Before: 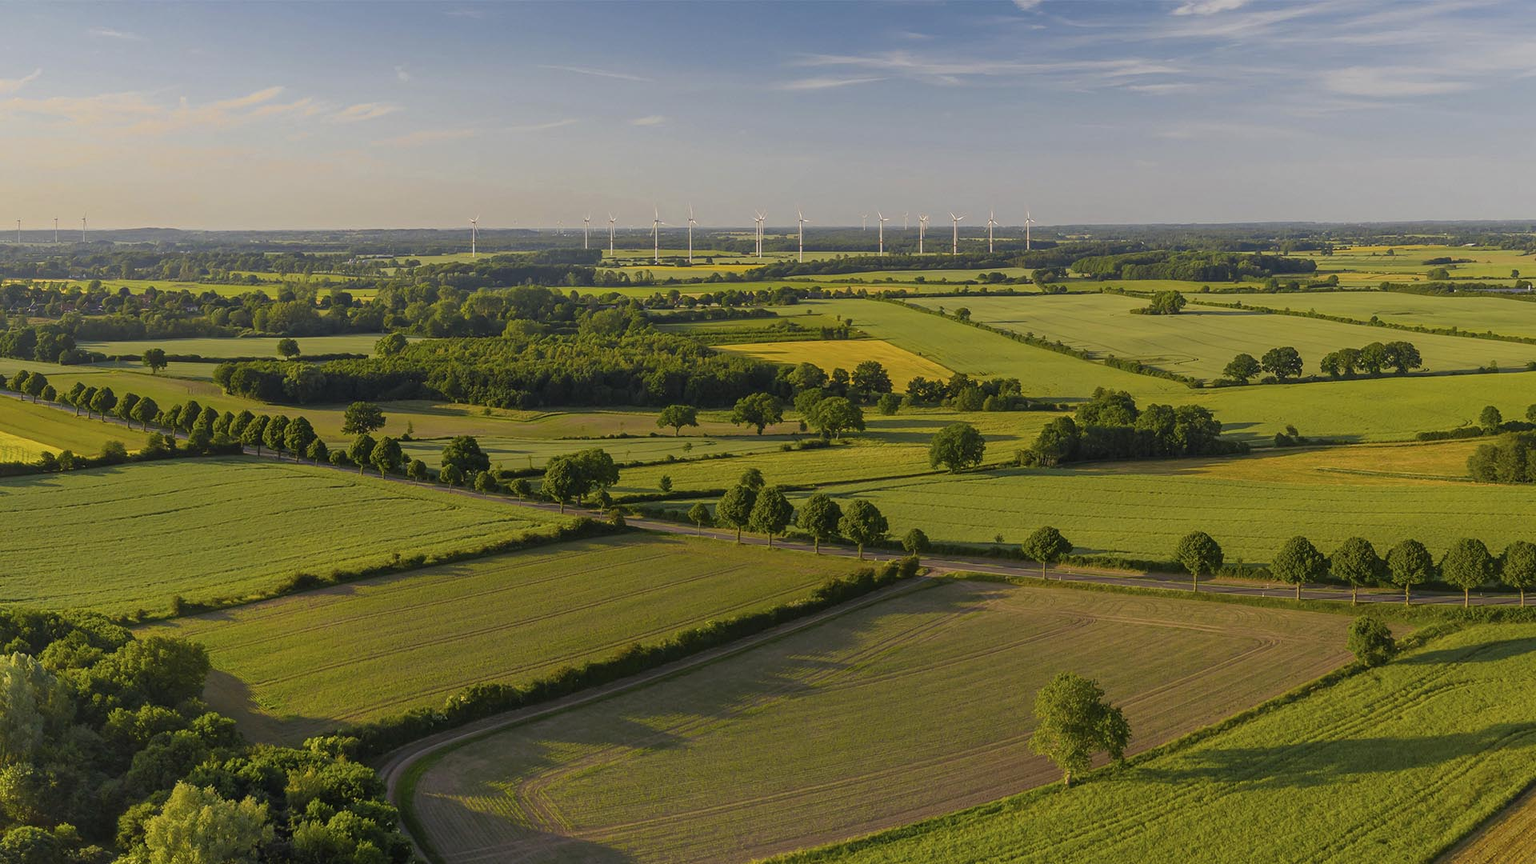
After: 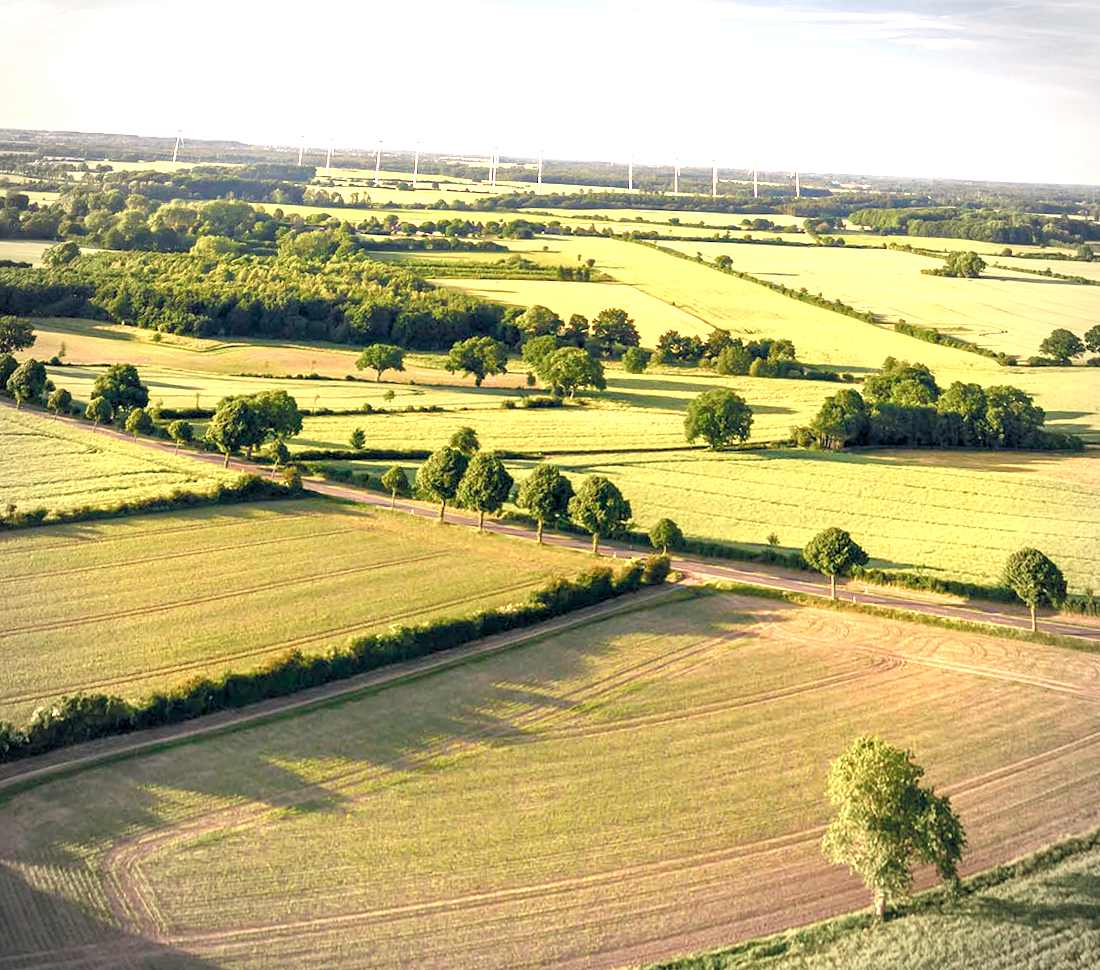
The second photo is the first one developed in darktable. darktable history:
rotate and perspective: rotation 0.72°, lens shift (vertical) -0.352, lens shift (horizontal) -0.051, crop left 0.152, crop right 0.859, crop top 0.019, crop bottom 0.964
rgb levels: levels [[0.01, 0.419, 0.839], [0, 0.5, 1], [0, 0.5, 1]]
vignetting: automatic ratio true
color balance rgb: highlights gain › chroma 2.94%, highlights gain › hue 60.57°, global offset › chroma 0.25%, global offset › hue 256.52°, perceptual saturation grading › global saturation 20%, perceptual saturation grading › highlights -50%, perceptual saturation grading › shadows 30%, contrast 15%
exposure: black level correction 0, exposure 1.7 EV, compensate exposure bias true, compensate highlight preservation false
shadows and highlights: shadows 25, highlights -25
crop and rotate: angle -3.27°, left 14.277%, top 0.028%, right 10.766%, bottom 0.028%
levels: levels [0, 0.498, 0.996]
